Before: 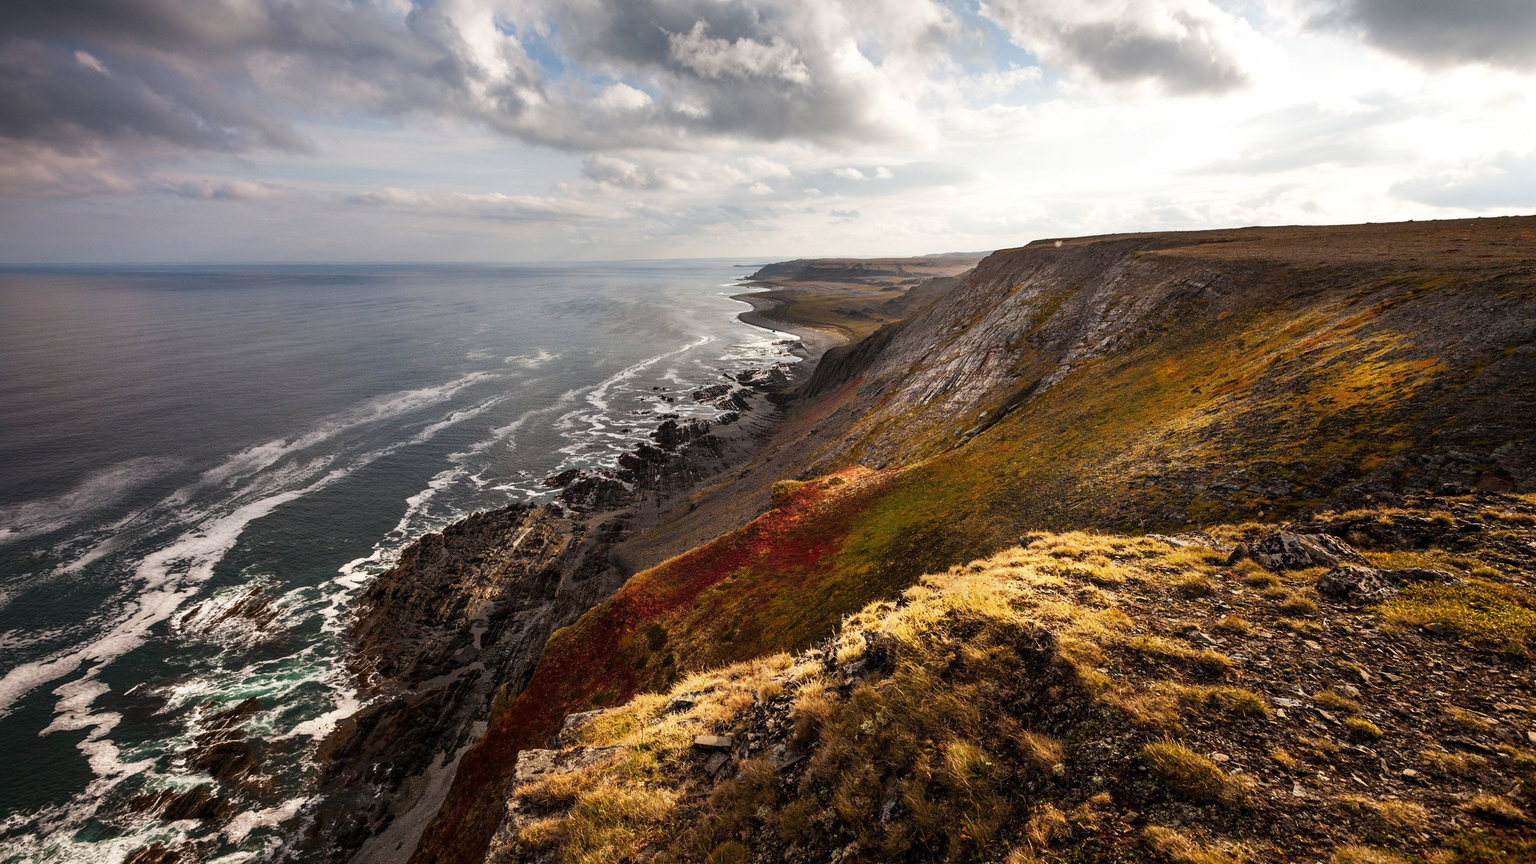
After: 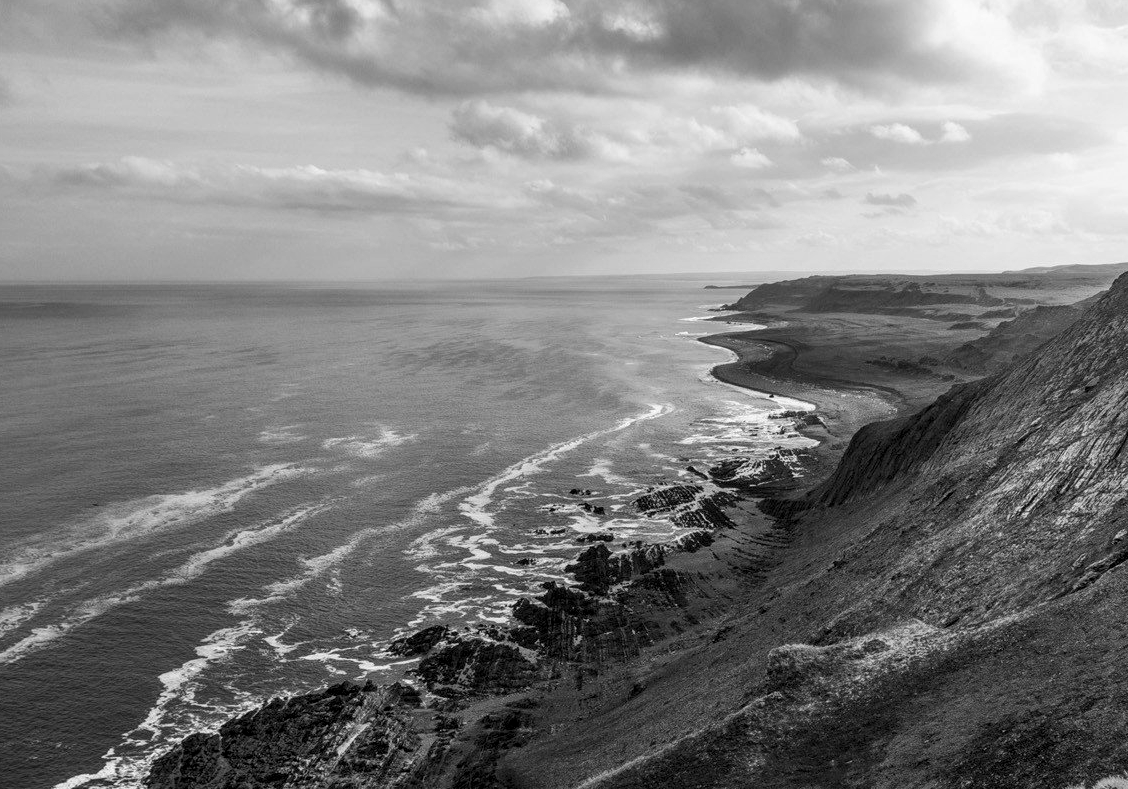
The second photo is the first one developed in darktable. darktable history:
color balance rgb: linear chroma grading › global chroma 25%, perceptual saturation grading › global saturation 50%
crop: left 20.248%, top 10.86%, right 35.675%, bottom 34.321%
white balance: red 1.009, blue 1.027
local contrast: detail 130%
monochrome: a 14.95, b -89.96
